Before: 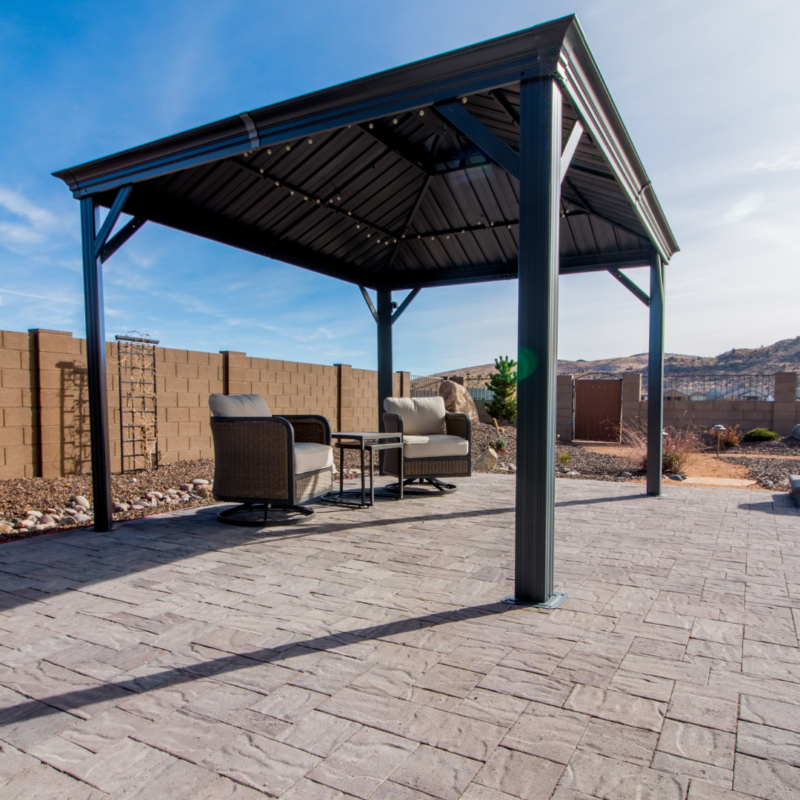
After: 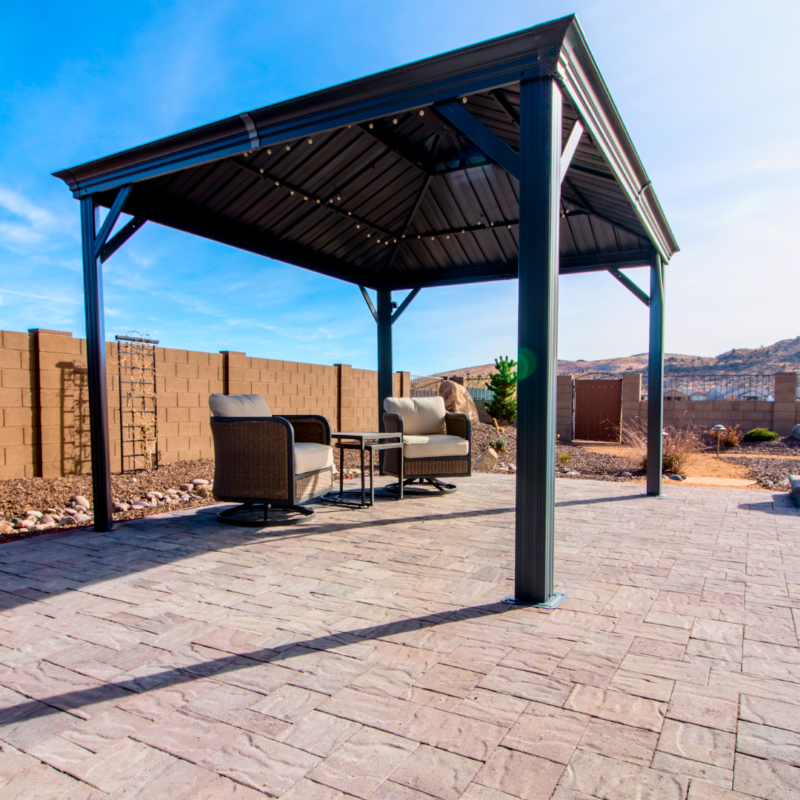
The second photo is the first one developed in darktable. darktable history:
tone curve: curves: ch0 [(0, 0) (0.091, 0.077) (0.389, 0.458) (0.745, 0.82) (0.844, 0.908) (0.909, 0.942) (1, 0.973)]; ch1 [(0, 0) (0.437, 0.404) (0.5, 0.5) (0.529, 0.55) (0.58, 0.6) (0.616, 0.649) (1, 1)]; ch2 [(0, 0) (0.442, 0.415) (0.5, 0.5) (0.535, 0.557) (0.585, 0.62) (1, 1)], color space Lab, independent channels, preserve colors none
